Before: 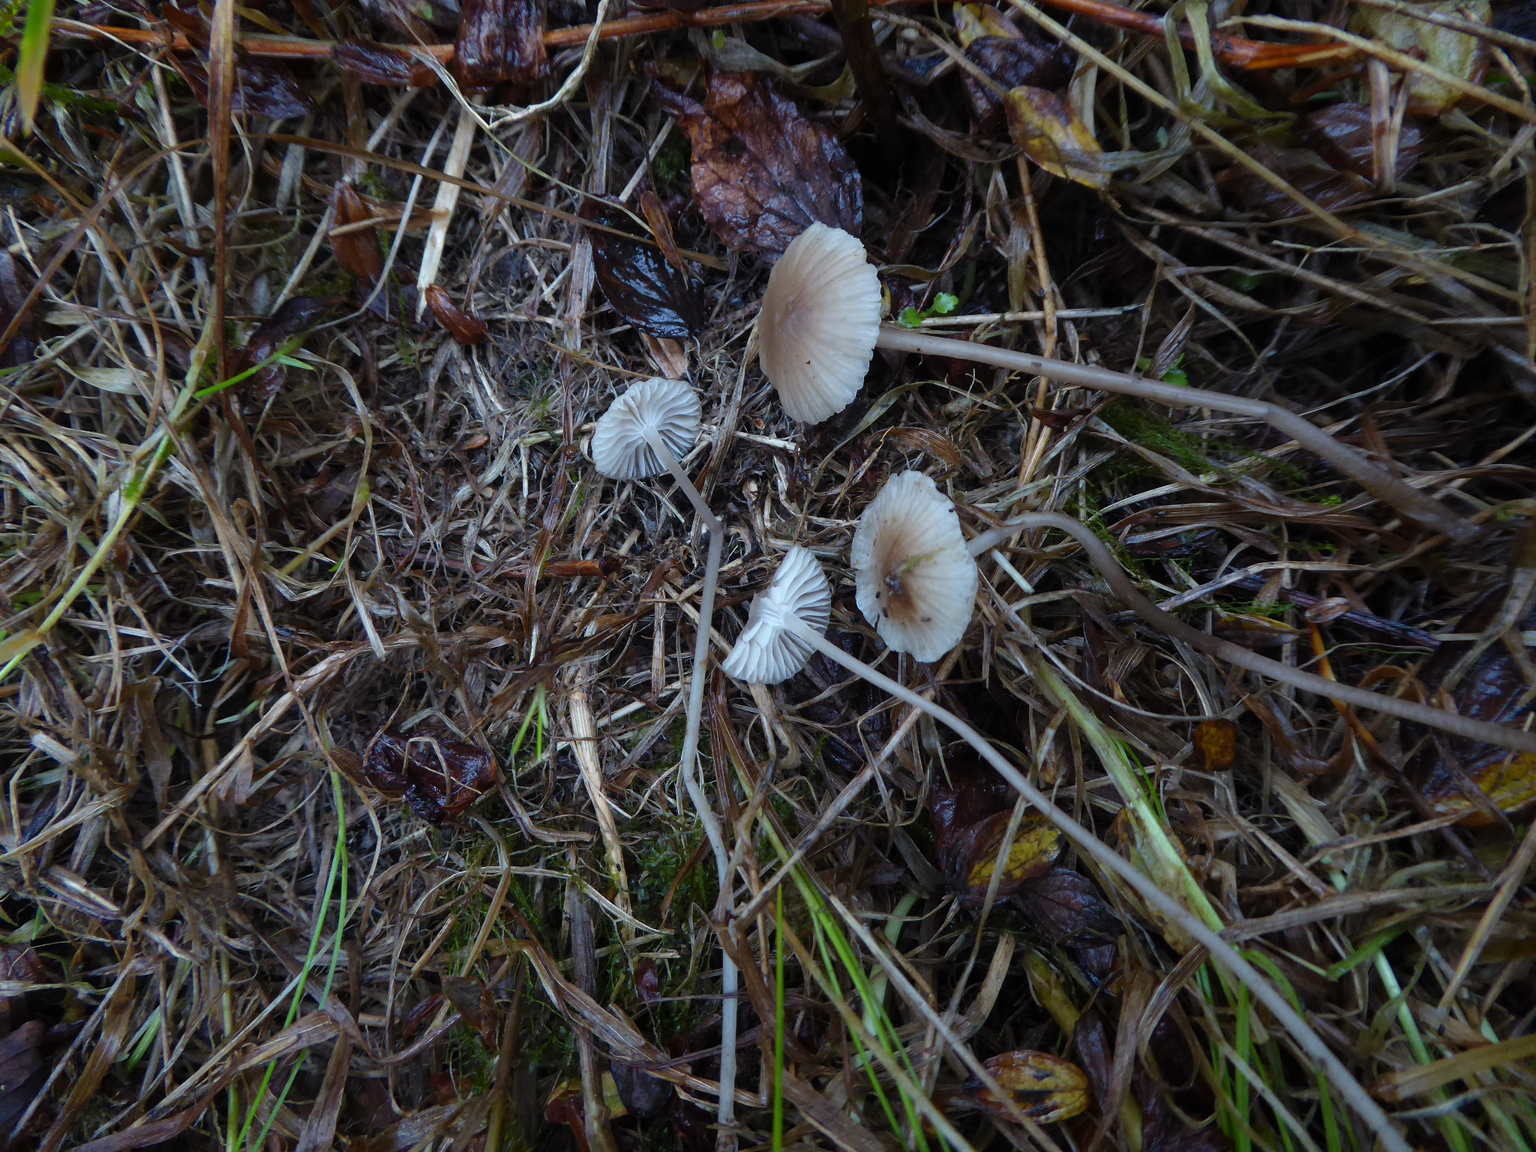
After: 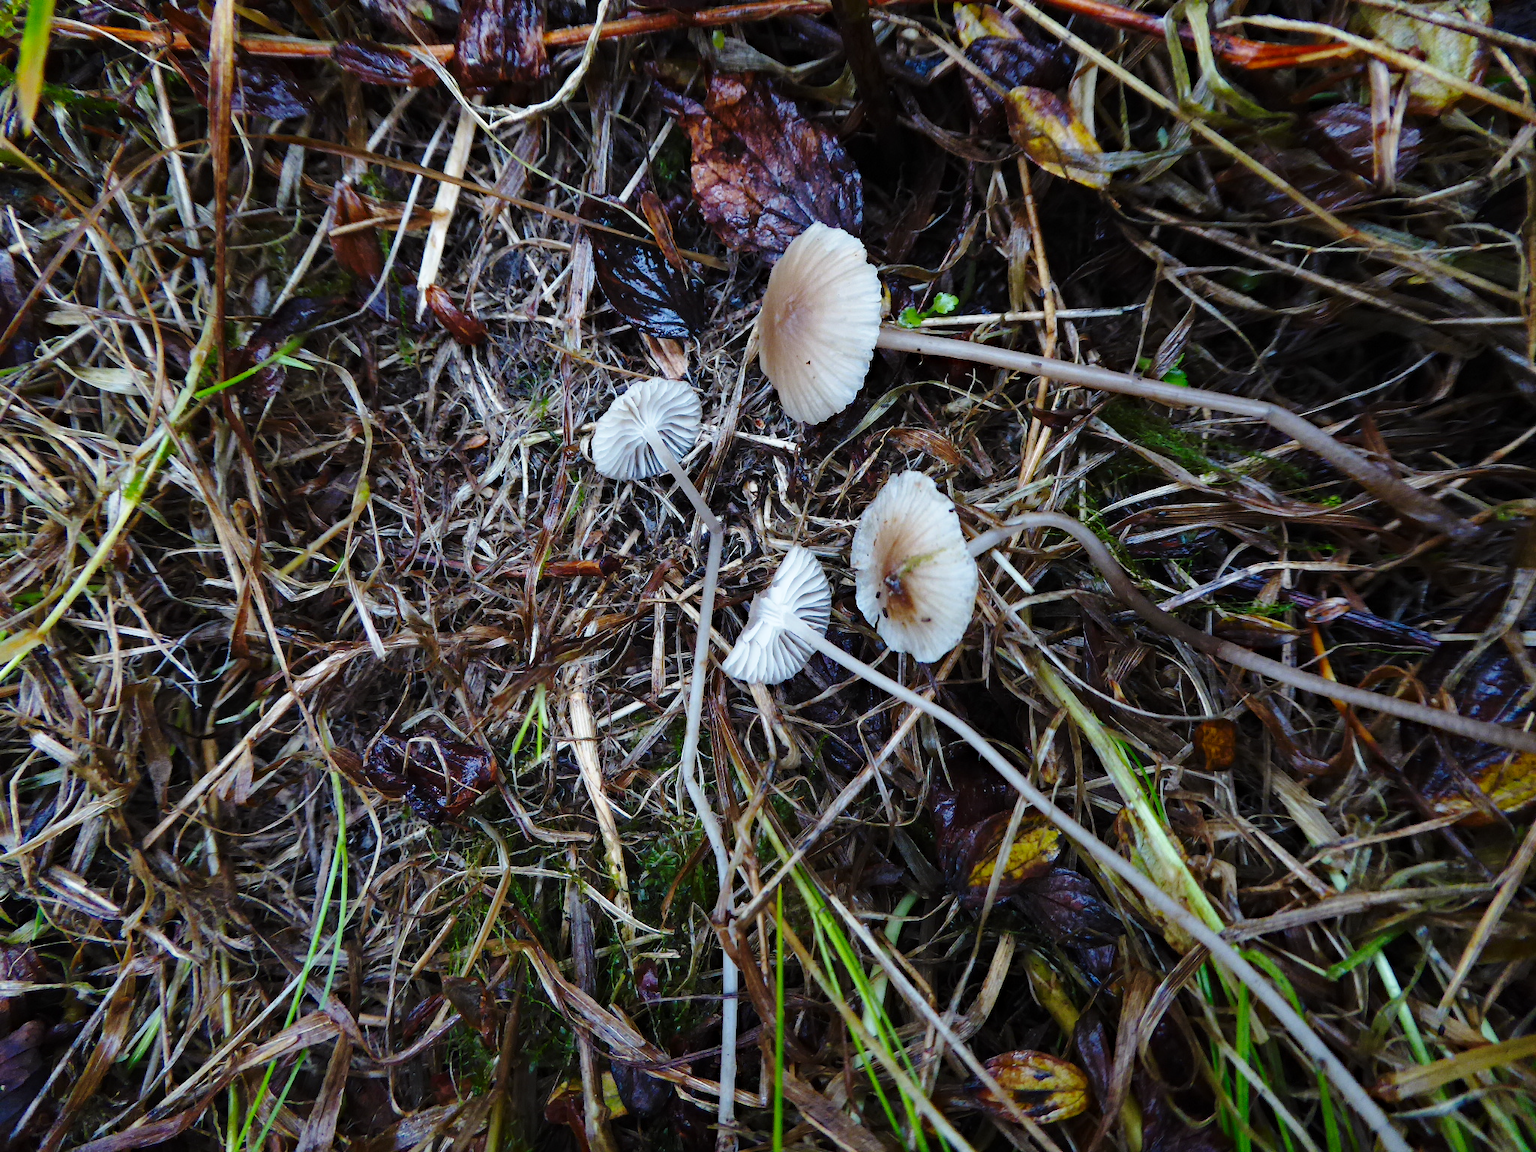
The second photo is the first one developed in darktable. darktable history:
haze removal: compatibility mode true, adaptive false
exposure: exposure -0.01 EV, compensate highlight preservation false
base curve: curves: ch0 [(0, 0) (0.028, 0.03) (0.121, 0.232) (0.46, 0.748) (0.859, 0.968) (1, 1)], preserve colors none
